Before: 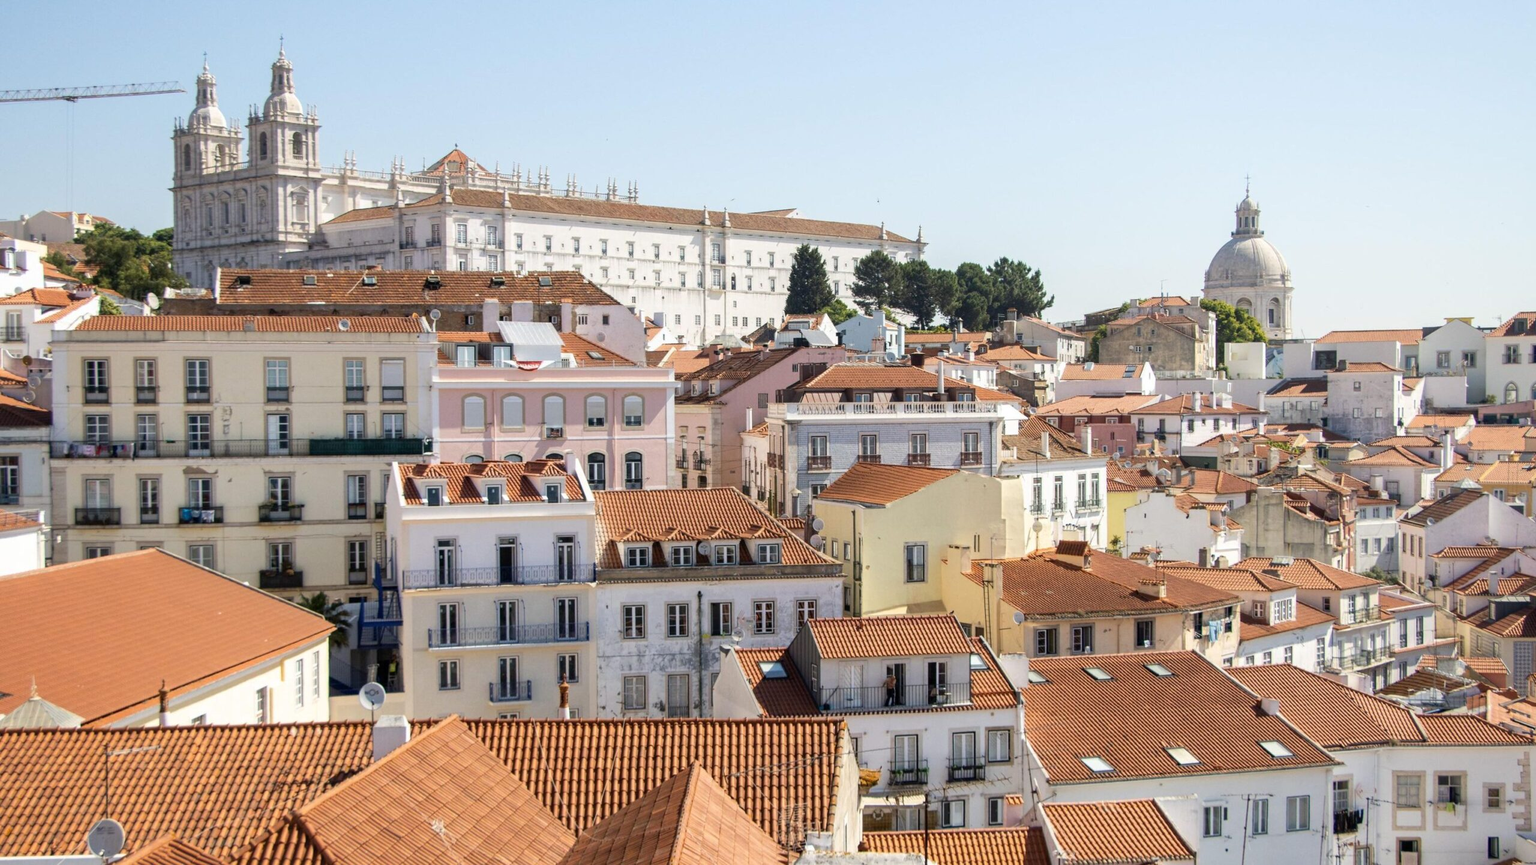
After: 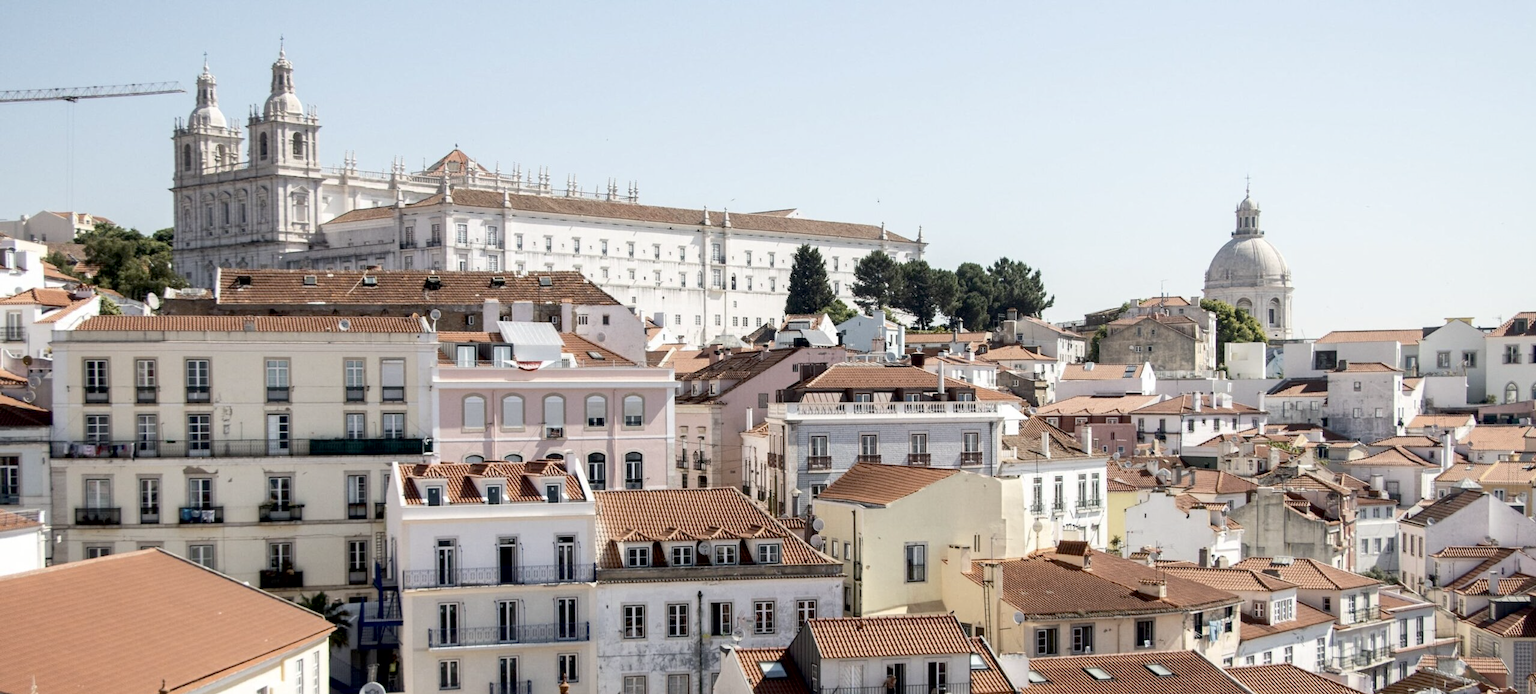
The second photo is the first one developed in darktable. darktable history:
contrast brightness saturation: contrast 0.1, saturation -0.36
crop: bottom 19.644%
exposure: black level correction 0.01, exposure 0.011 EV, compensate highlight preservation false
